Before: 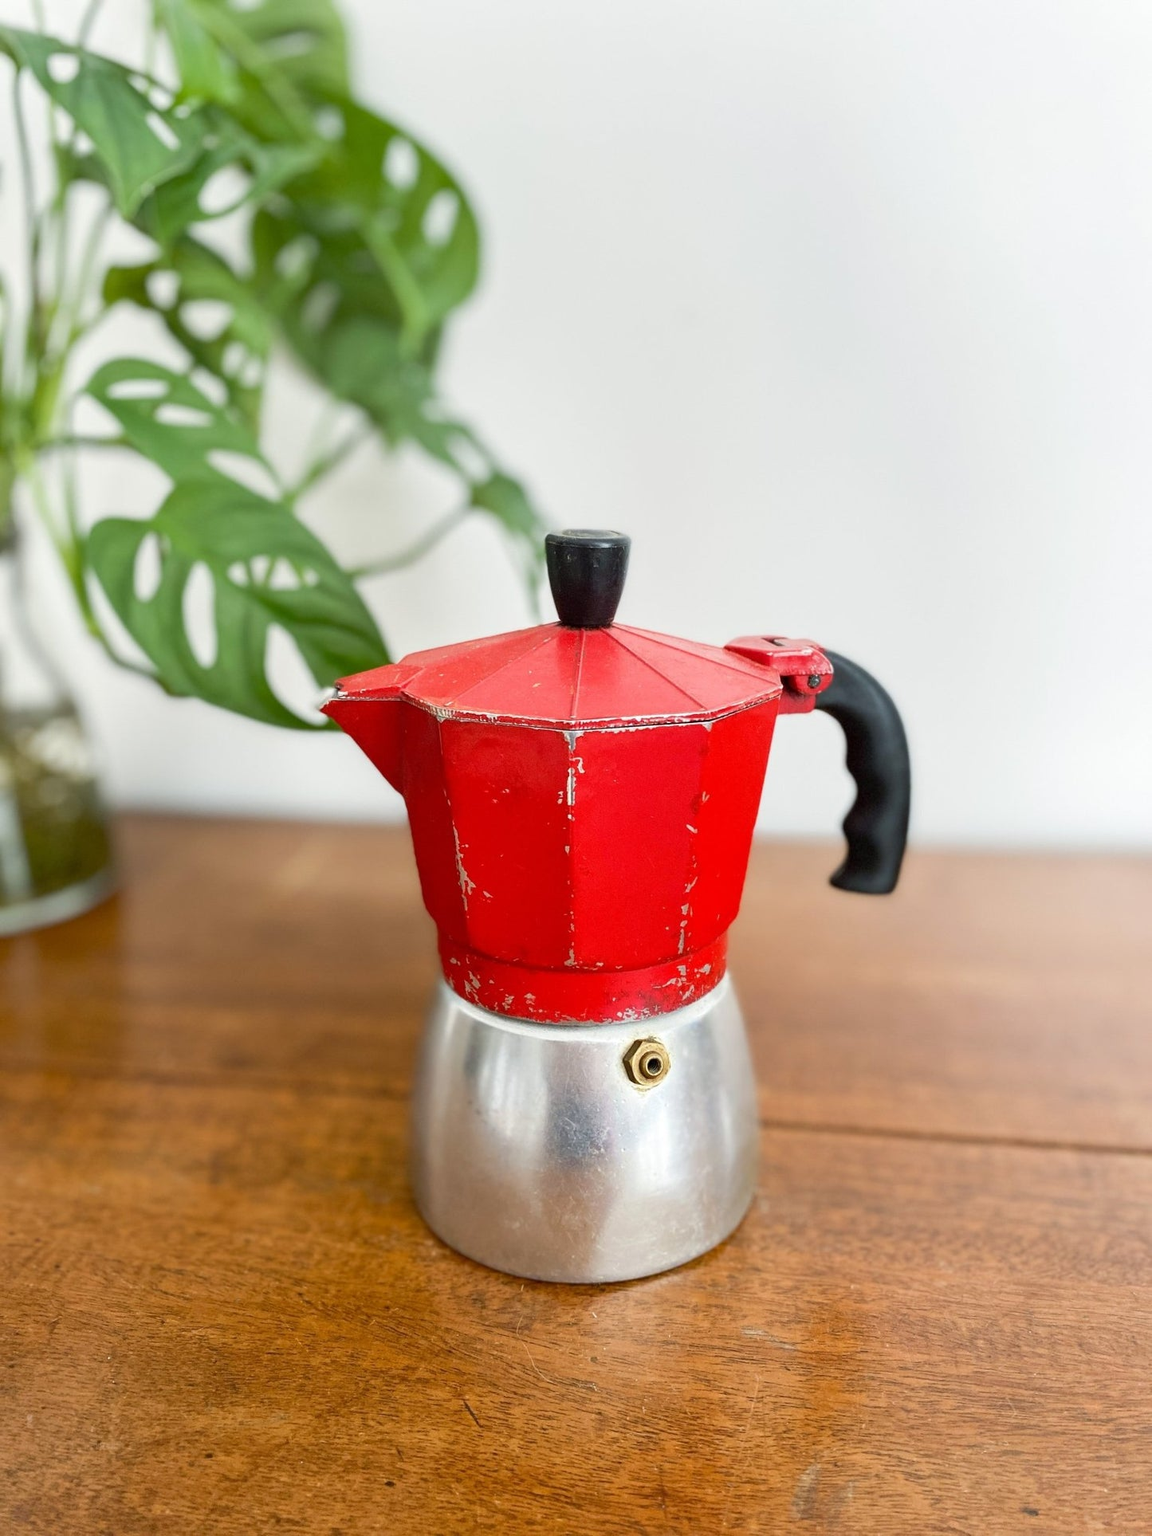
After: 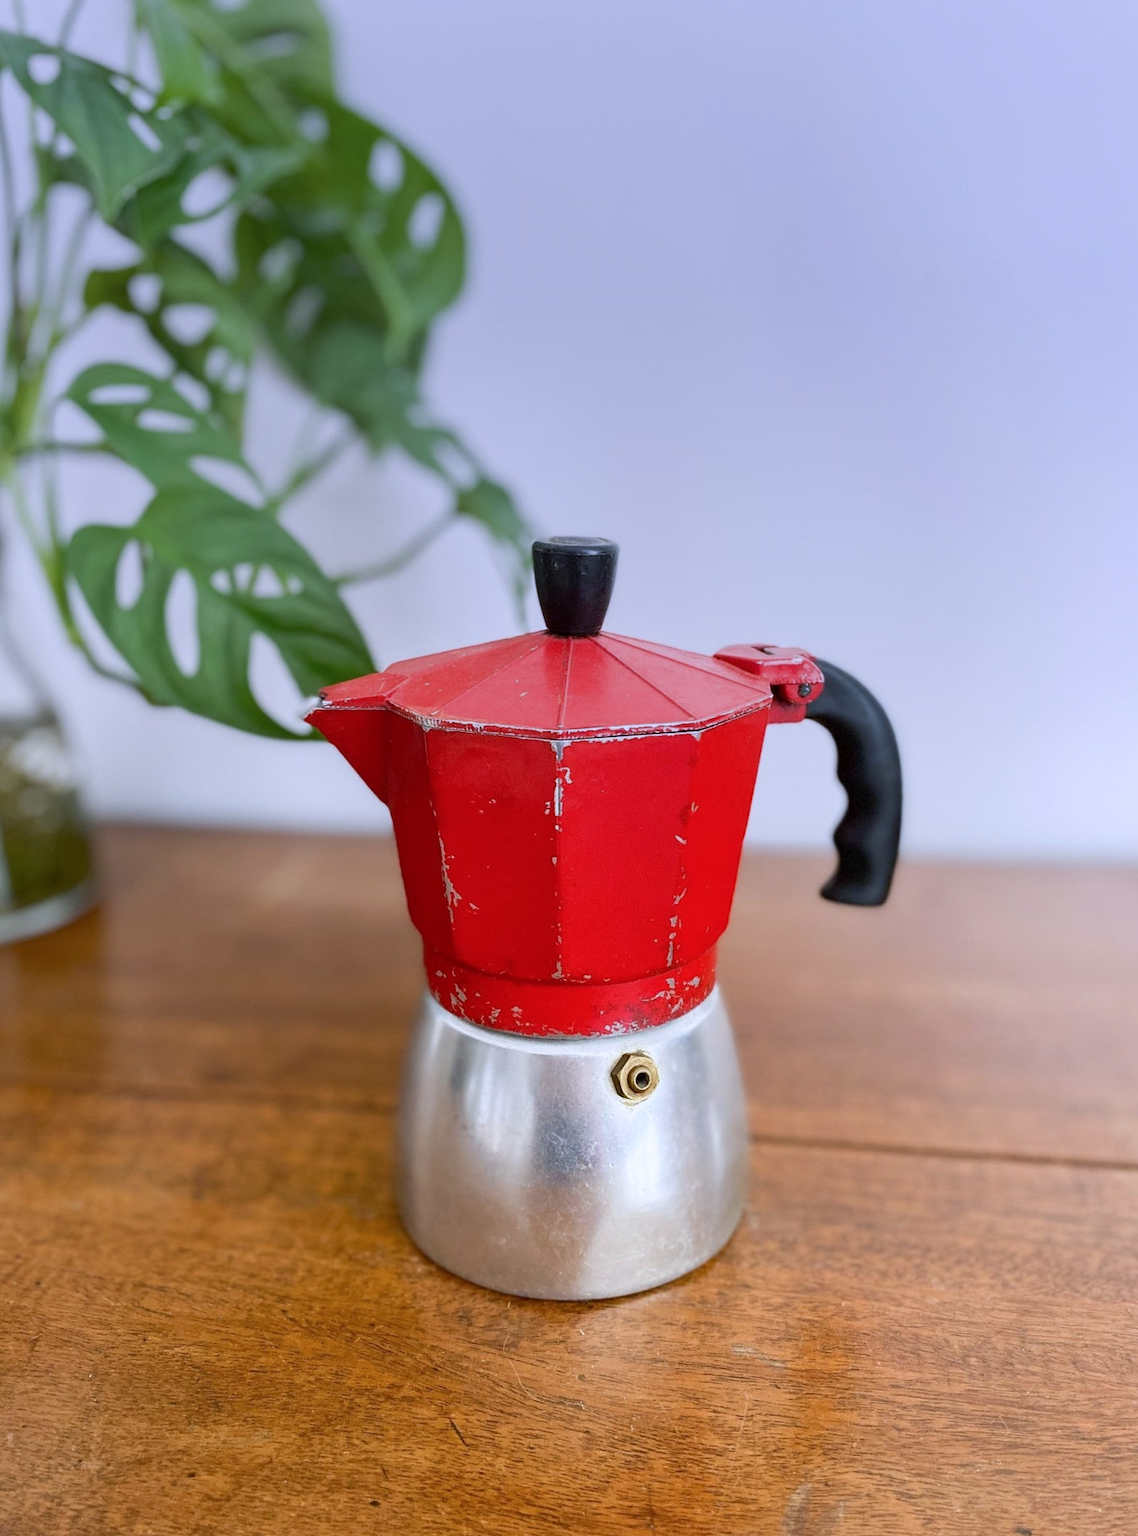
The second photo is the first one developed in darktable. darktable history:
white balance: emerald 1
exposure: black level correction 0.001, compensate highlight preservation false
crop and rotate: left 1.774%, right 0.633%, bottom 1.28%
graduated density: hue 238.83°, saturation 50%
color calibration: illuminant as shot in camera, x 0.358, y 0.373, temperature 4628.91 K
